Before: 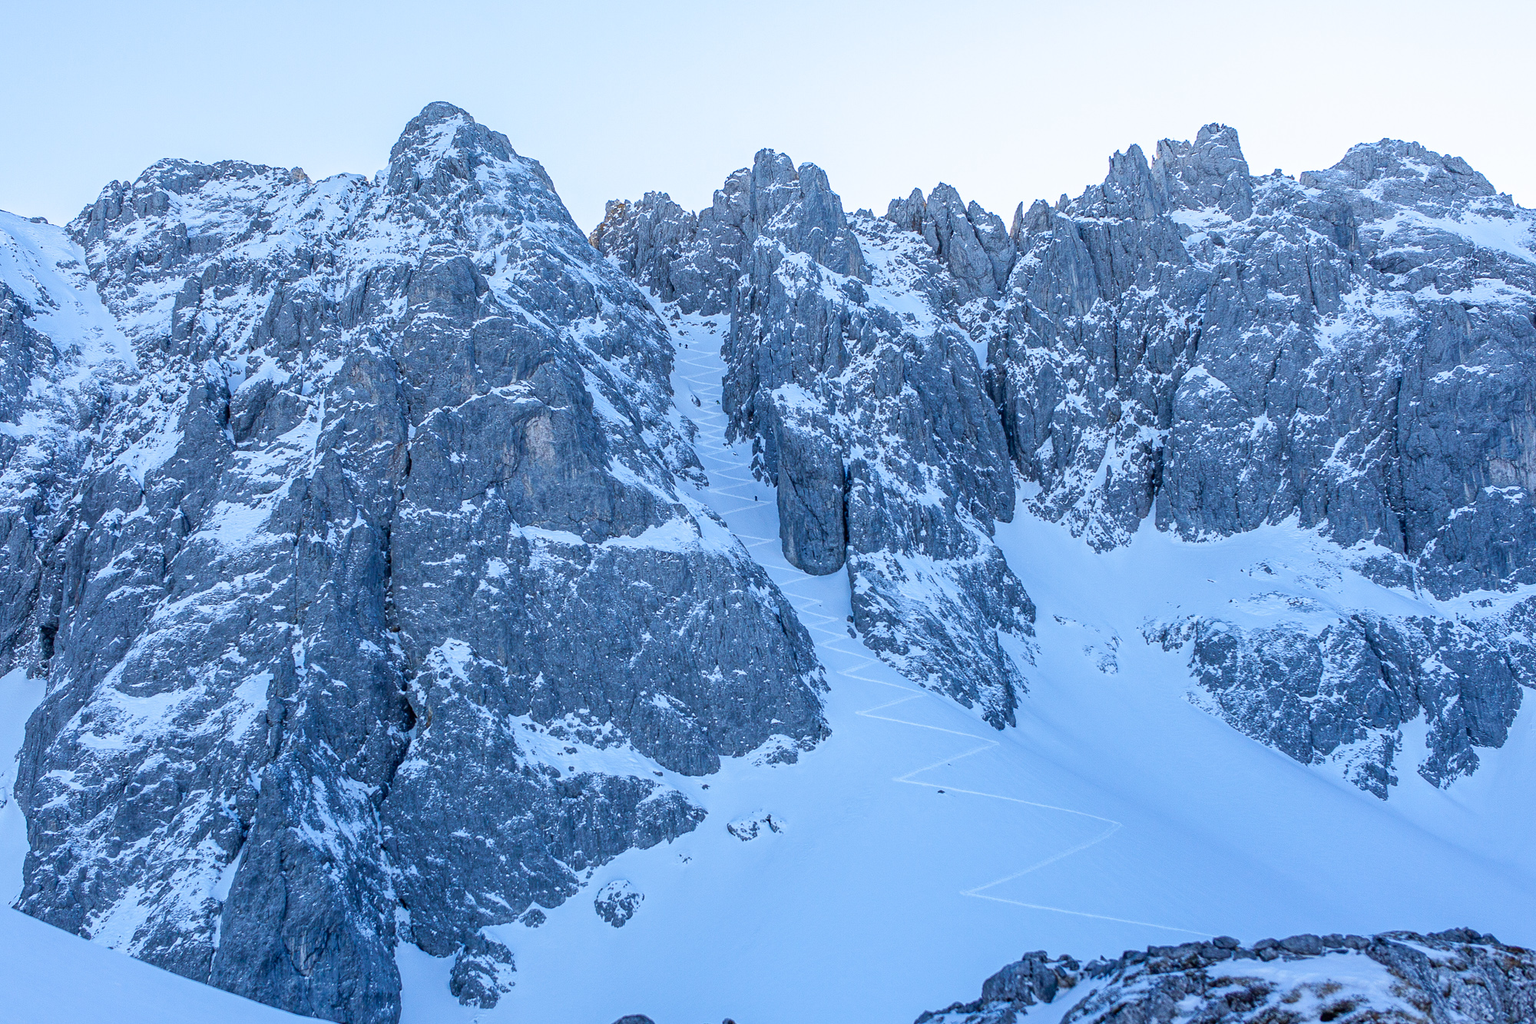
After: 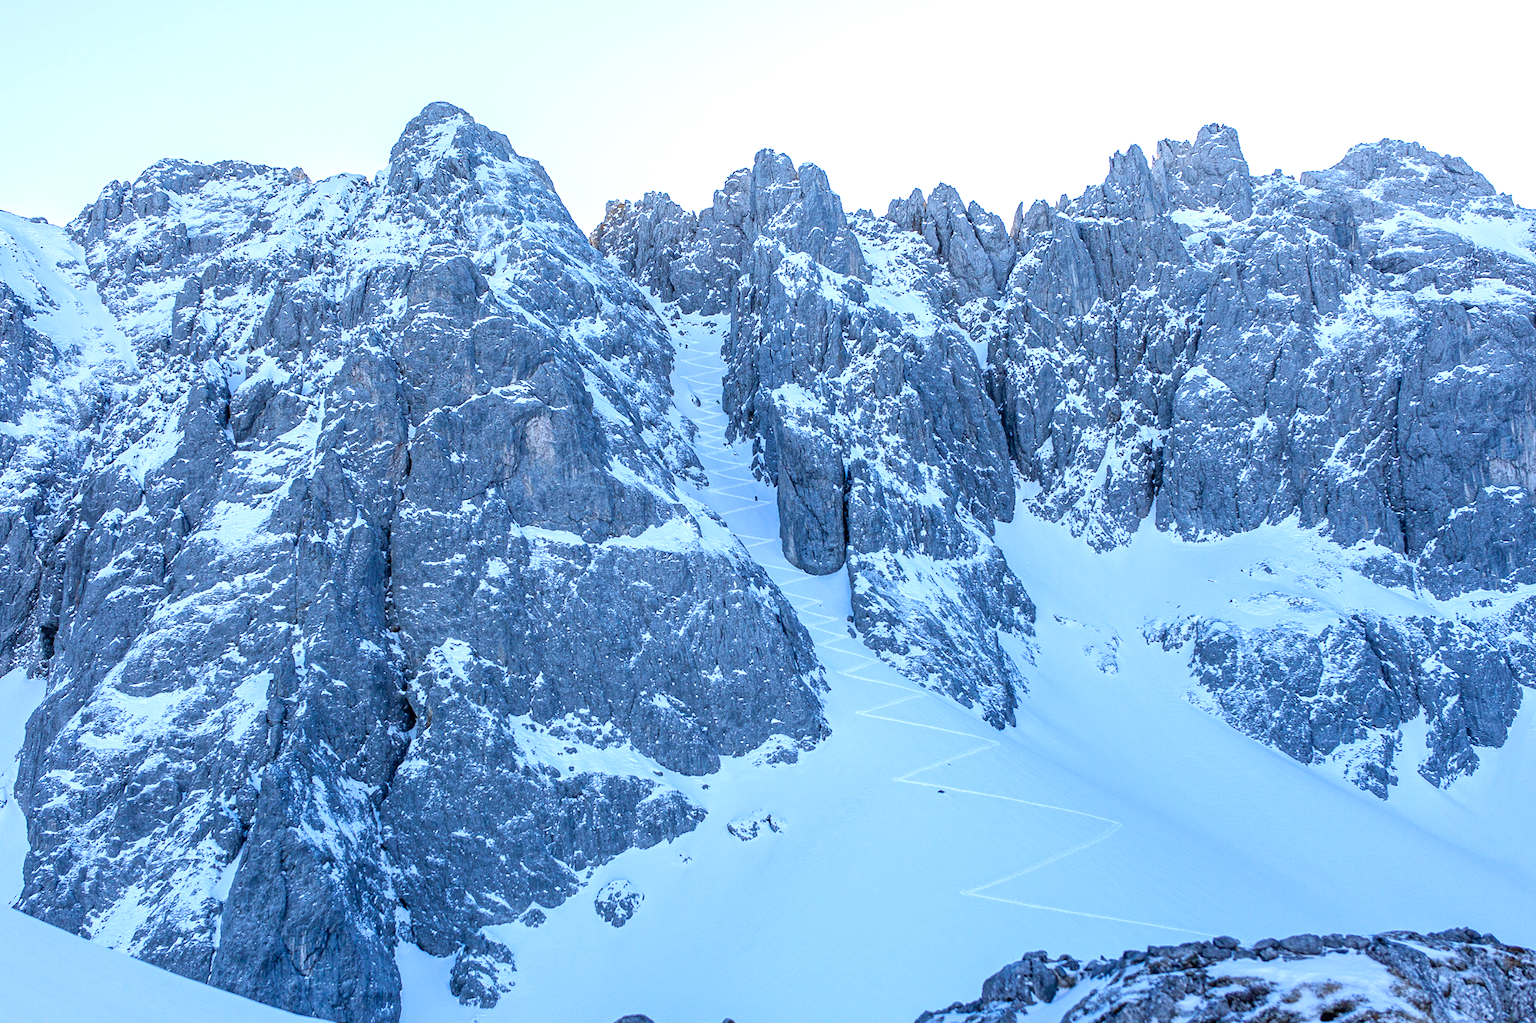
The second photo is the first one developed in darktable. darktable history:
tone equalizer: -8 EV -0.391 EV, -7 EV -0.368 EV, -6 EV -0.305 EV, -5 EV -0.254 EV, -3 EV 0.195 EV, -2 EV 0.321 EV, -1 EV 0.4 EV, +0 EV 0.42 EV
